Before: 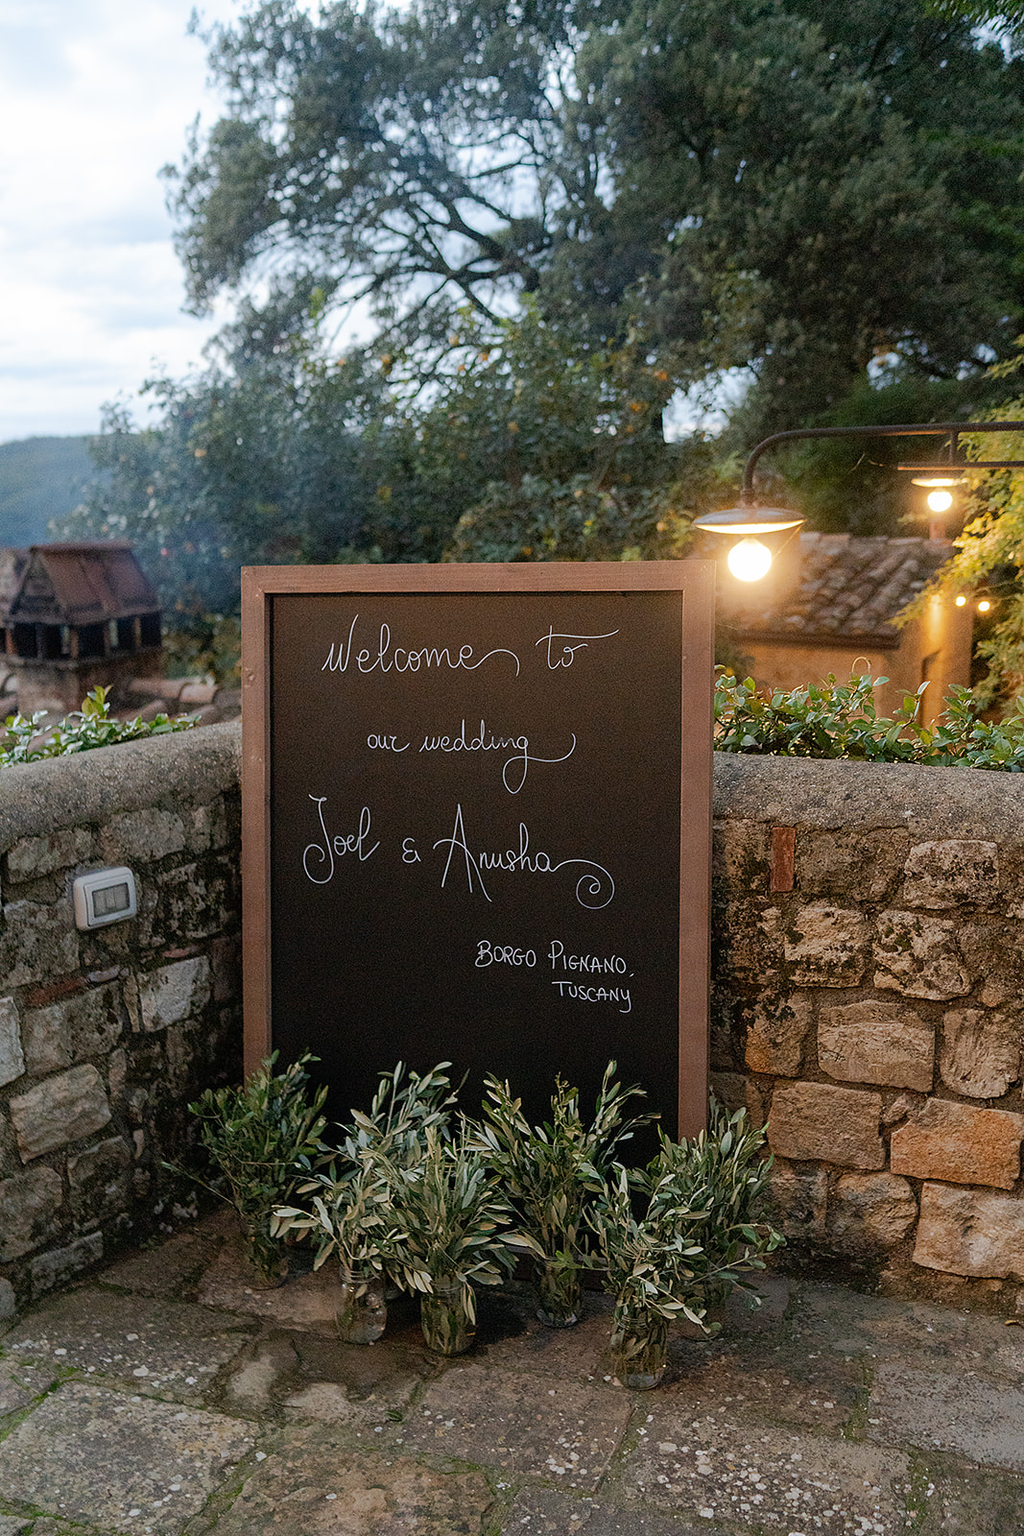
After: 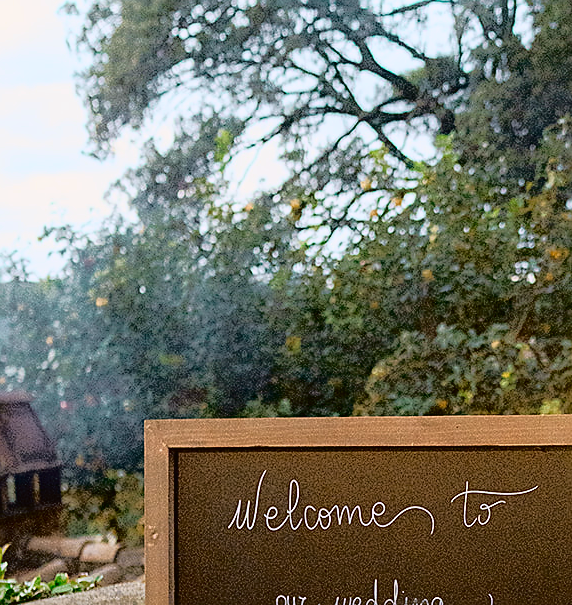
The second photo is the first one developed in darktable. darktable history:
tone curve: curves: ch0 [(0, 0.015) (0.091, 0.055) (0.184, 0.159) (0.304, 0.382) (0.492, 0.579) (0.628, 0.755) (0.832, 0.932) (0.984, 0.963)]; ch1 [(0, 0) (0.34, 0.235) (0.493, 0.5) (0.554, 0.56) (0.764, 0.815) (1, 1)]; ch2 [(0, 0) (0.44, 0.458) (0.476, 0.477) (0.542, 0.586) (0.674, 0.724) (1, 1)], color space Lab, independent channels, preserve colors none
sharpen: on, module defaults
crop: left 10.121%, top 10.631%, right 36.218%, bottom 51.526%
